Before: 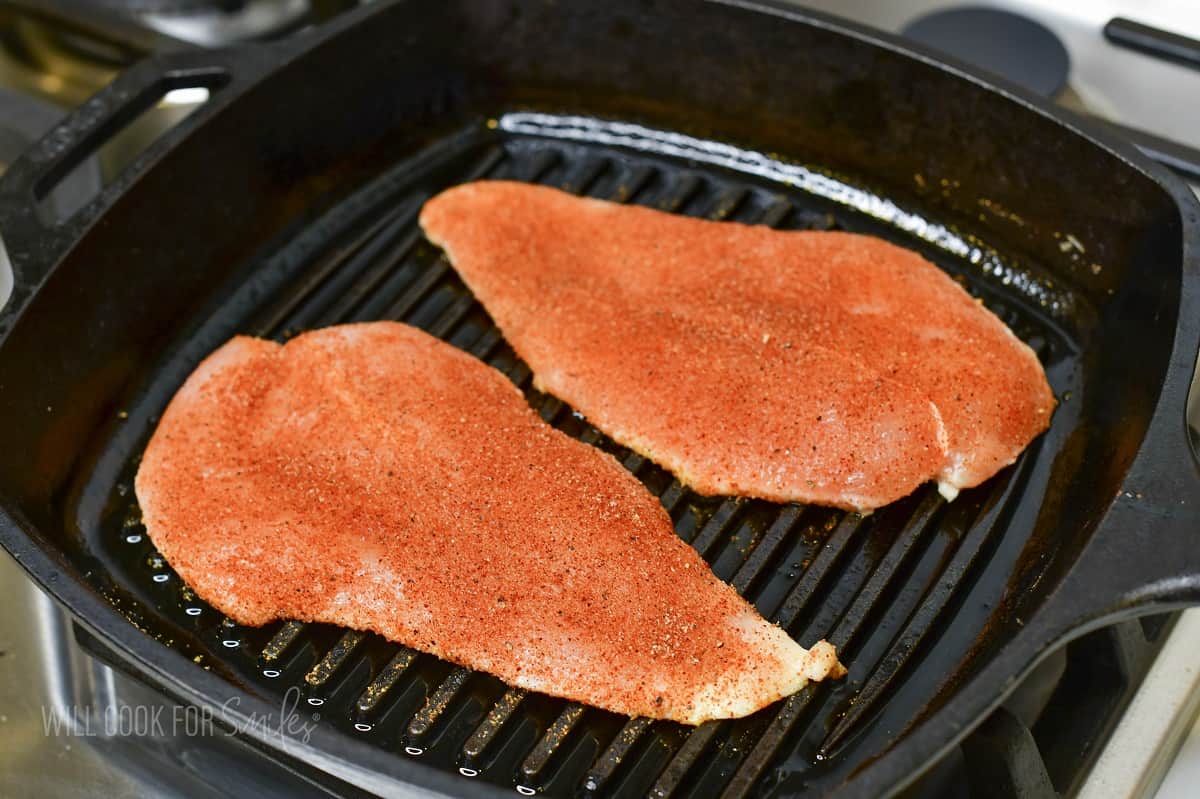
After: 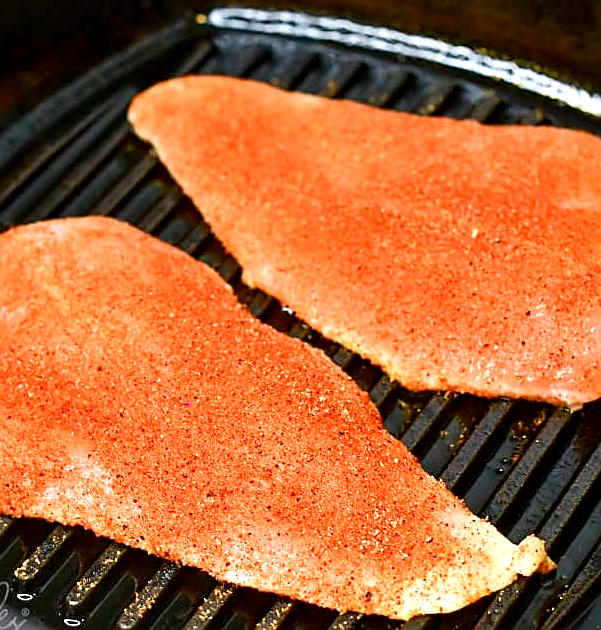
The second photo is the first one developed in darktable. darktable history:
exposure: black level correction 0.001, exposure 0.499 EV, compensate highlight preservation false
sharpen: on, module defaults
crop and rotate: angle 0.023°, left 24.237%, top 13.128%, right 25.623%, bottom 7.911%
